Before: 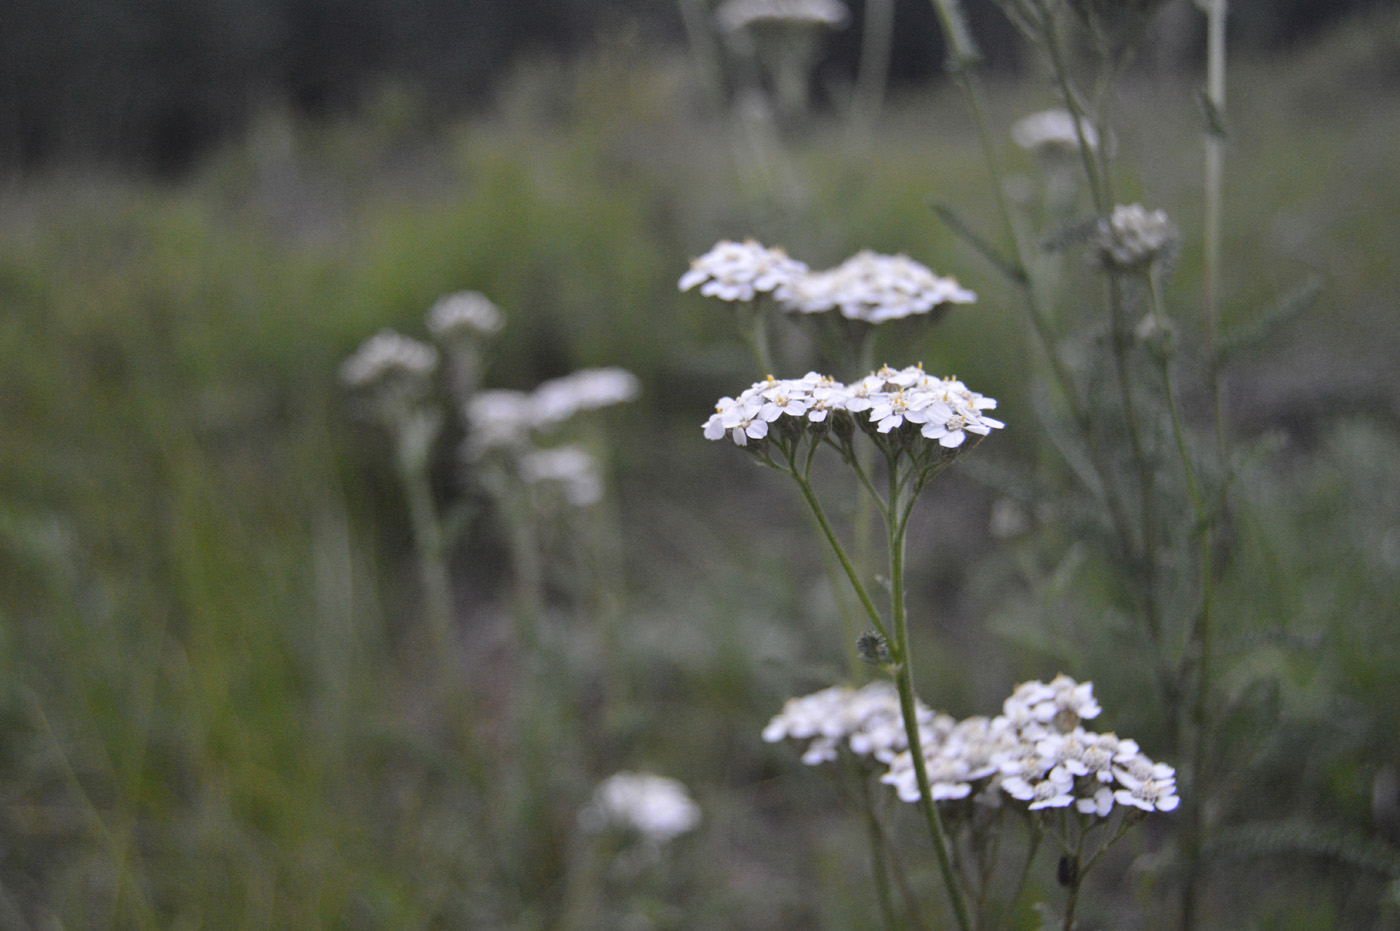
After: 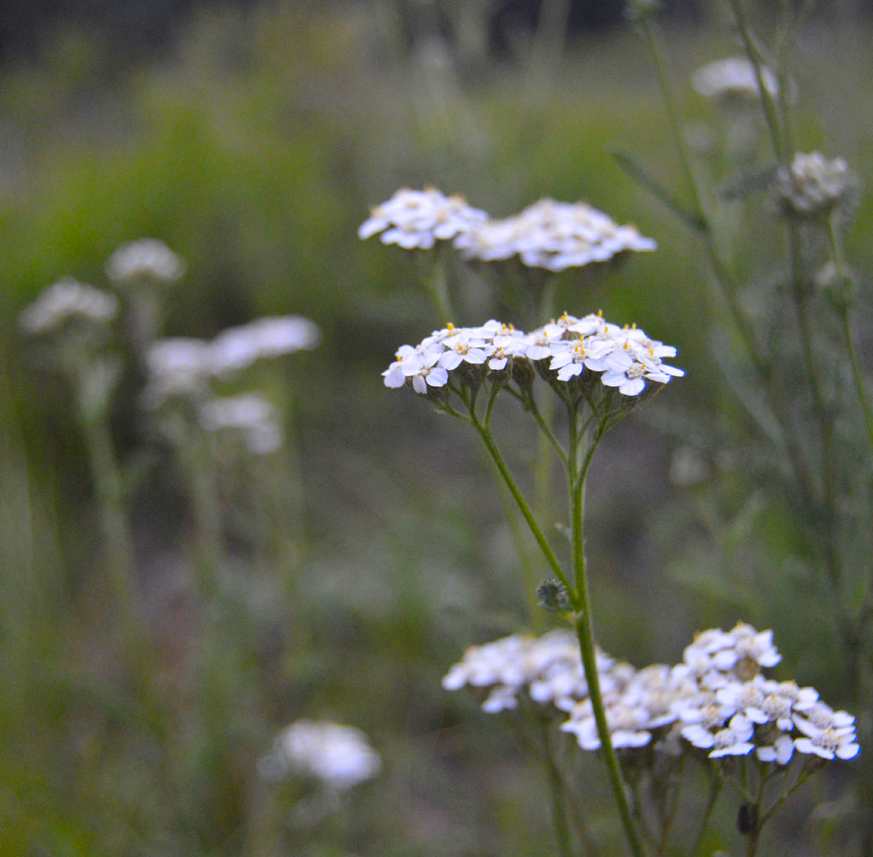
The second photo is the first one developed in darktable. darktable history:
crop and rotate: left 22.918%, top 5.629%, right 14.711%, bottom 2.247%
color contrast: green-magenta contrast 1.55, blue-yellow contrast 1.83
